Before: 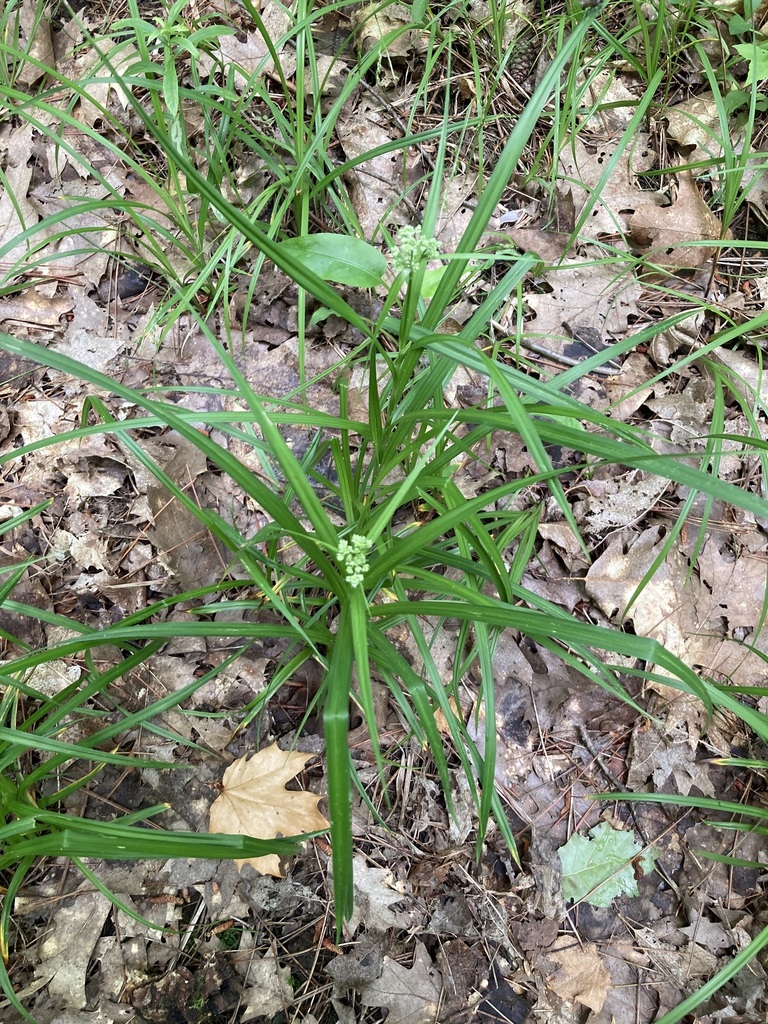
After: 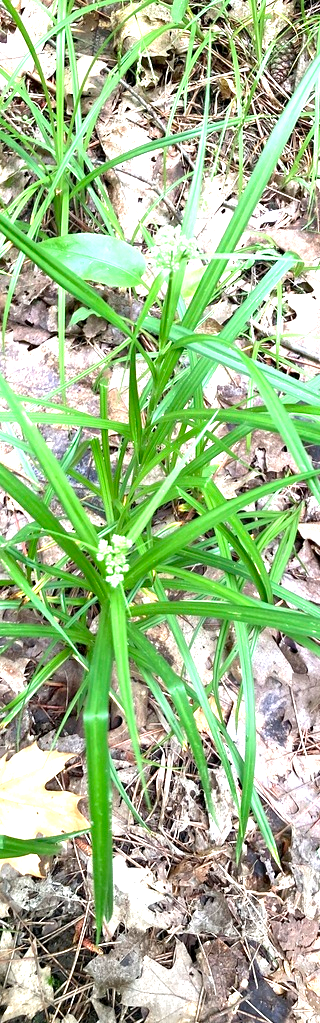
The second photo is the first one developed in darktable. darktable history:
crop: left 31.302%, right 26.975%
exposure: black level correction 0.001, exposure 1.313 EV, compensate exposure bias true, compensate highlight preservation false
